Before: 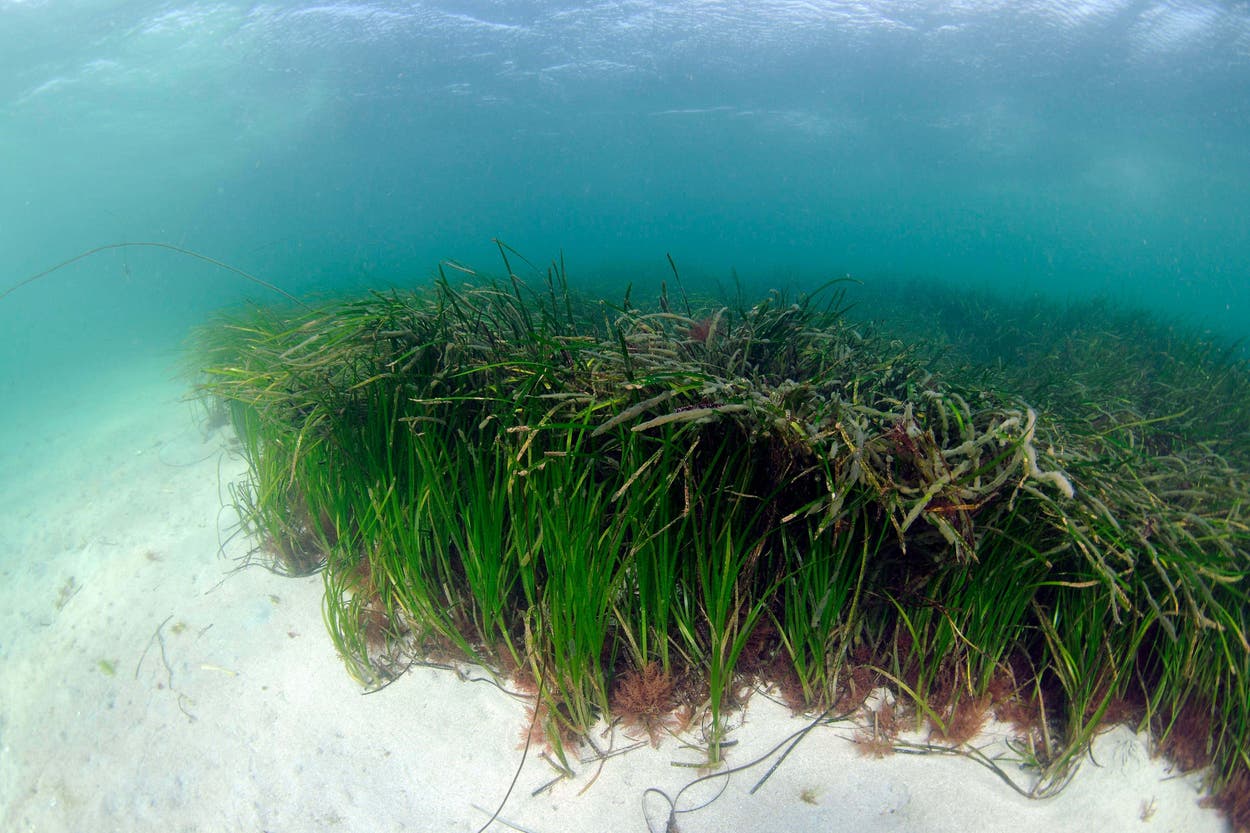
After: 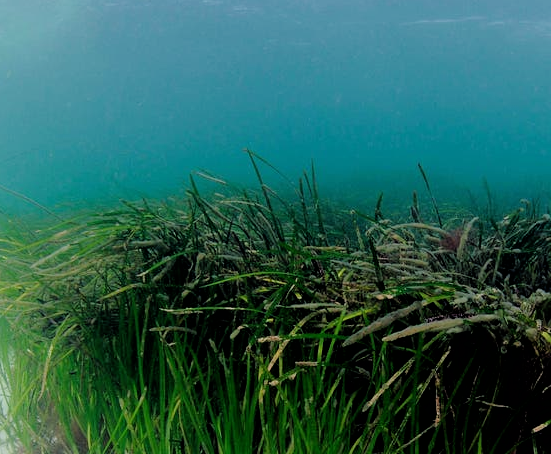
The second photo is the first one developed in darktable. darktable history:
crop: left 19.997%, top 10.878%, right 35.912%, bottom 34.583%
filmic rgb: black relative exposure -4.74 EV, white relative exposure 4.06 EV, hardness 2.79
